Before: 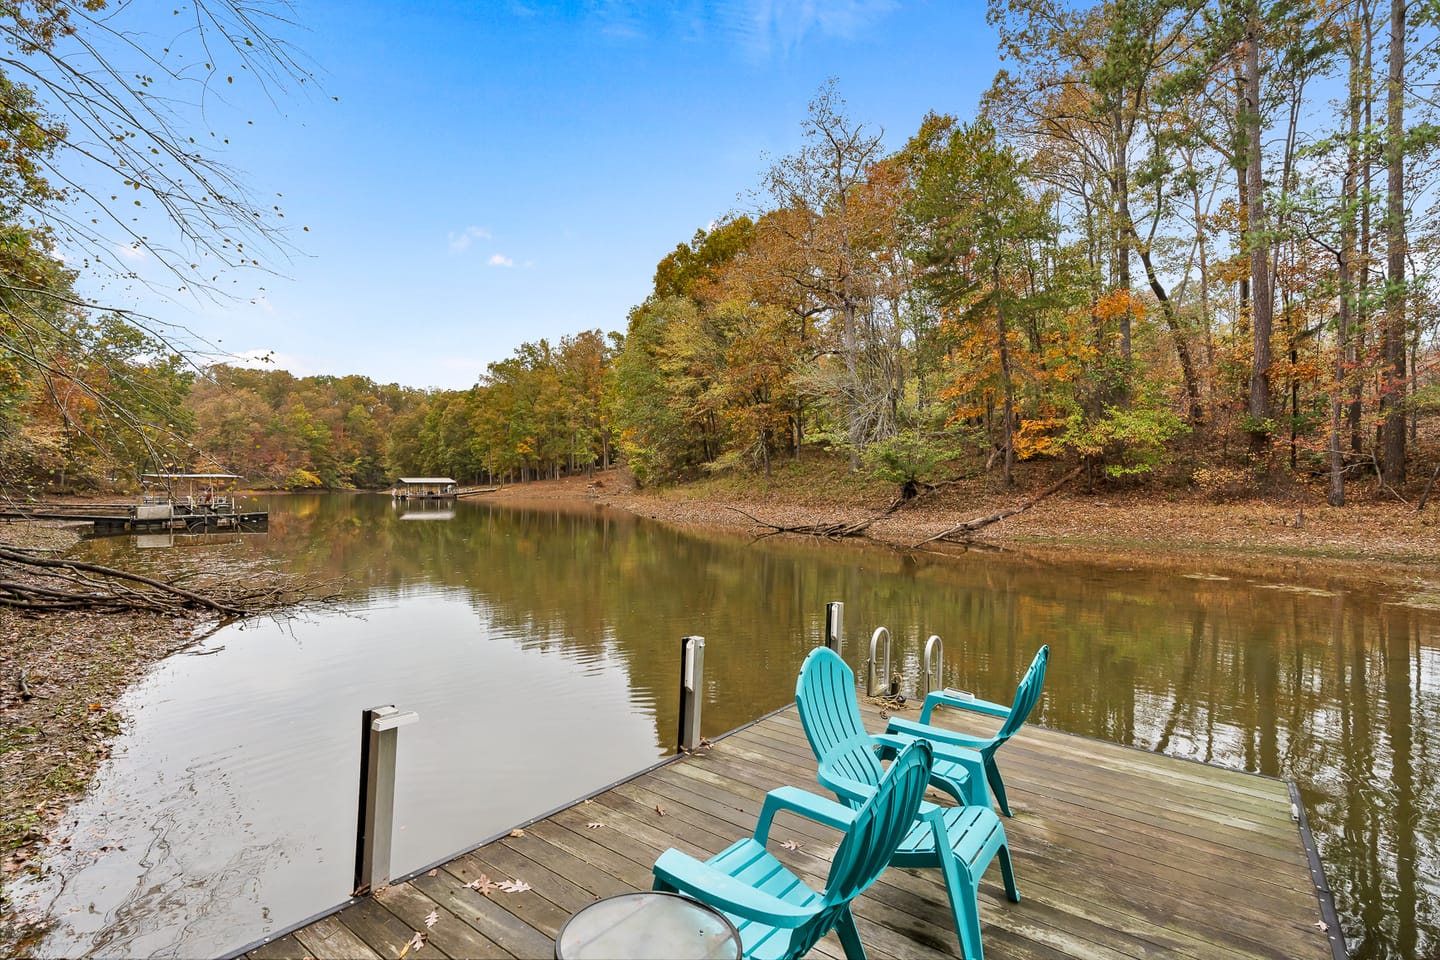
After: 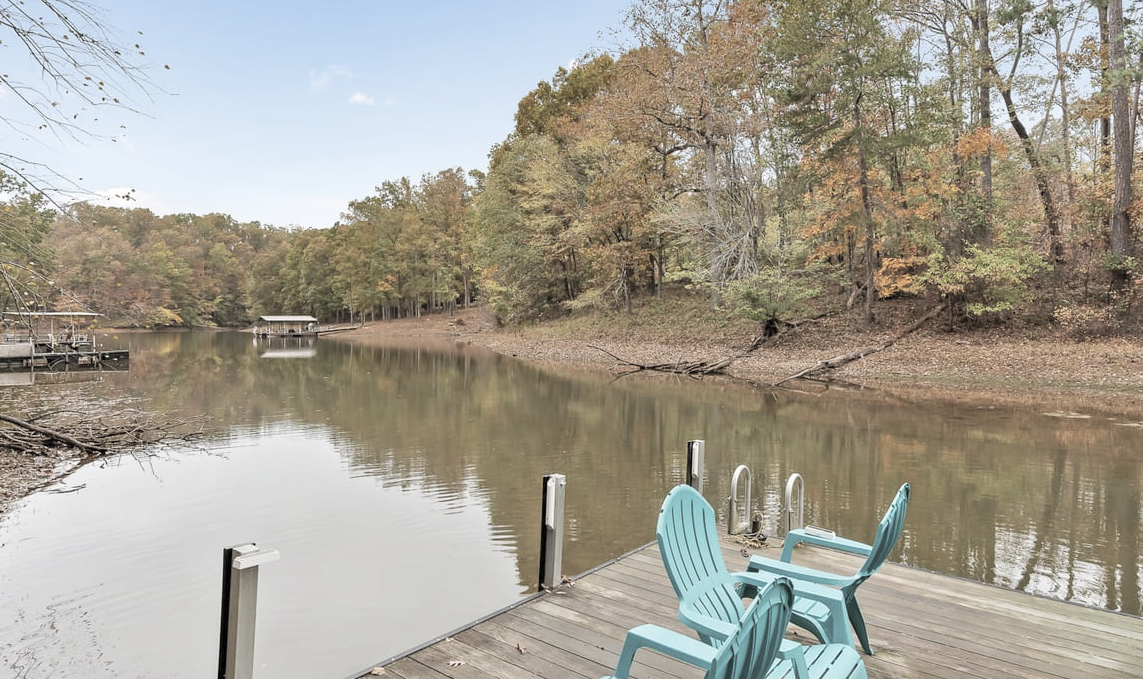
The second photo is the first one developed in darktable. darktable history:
crop: left 9.712%, top 16.928%, right 10.845%, bottom 12.332%
contrast brightness saturation: brightness 0.18, saturation -0.5
